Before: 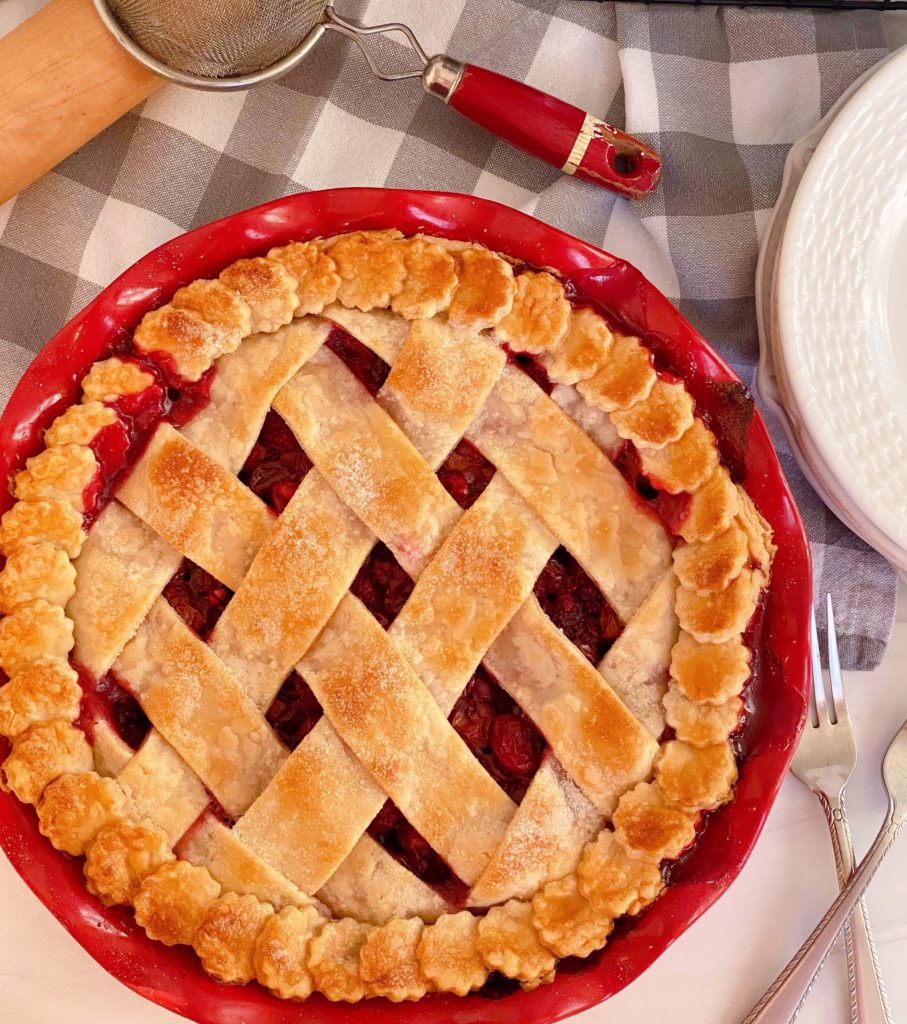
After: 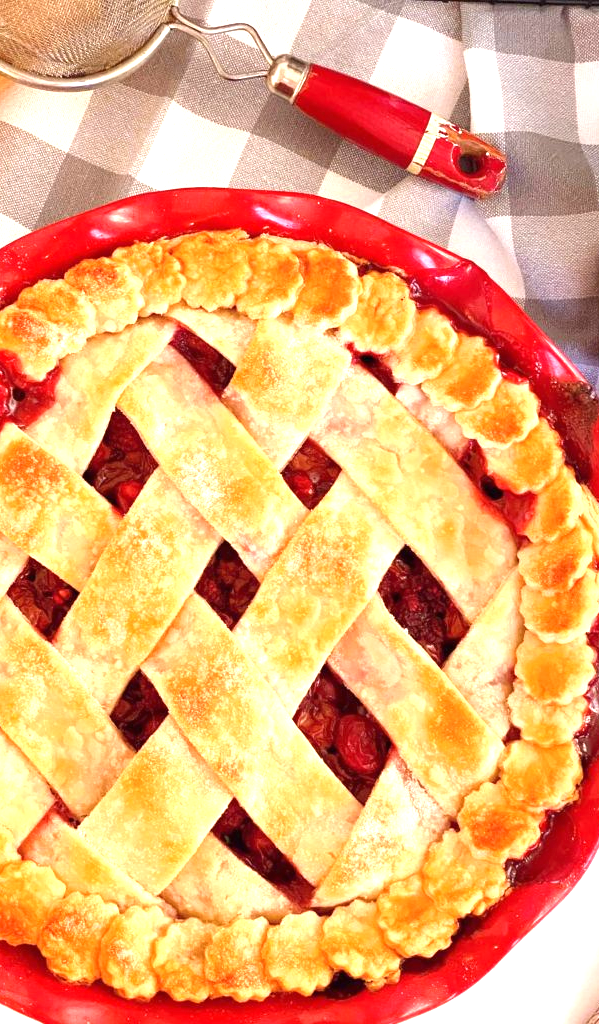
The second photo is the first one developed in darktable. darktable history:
exposure: black level correction 0, exposure 1.199 EV, compensate highlight preservation false
crop: left 17.154%, right 16.77%
